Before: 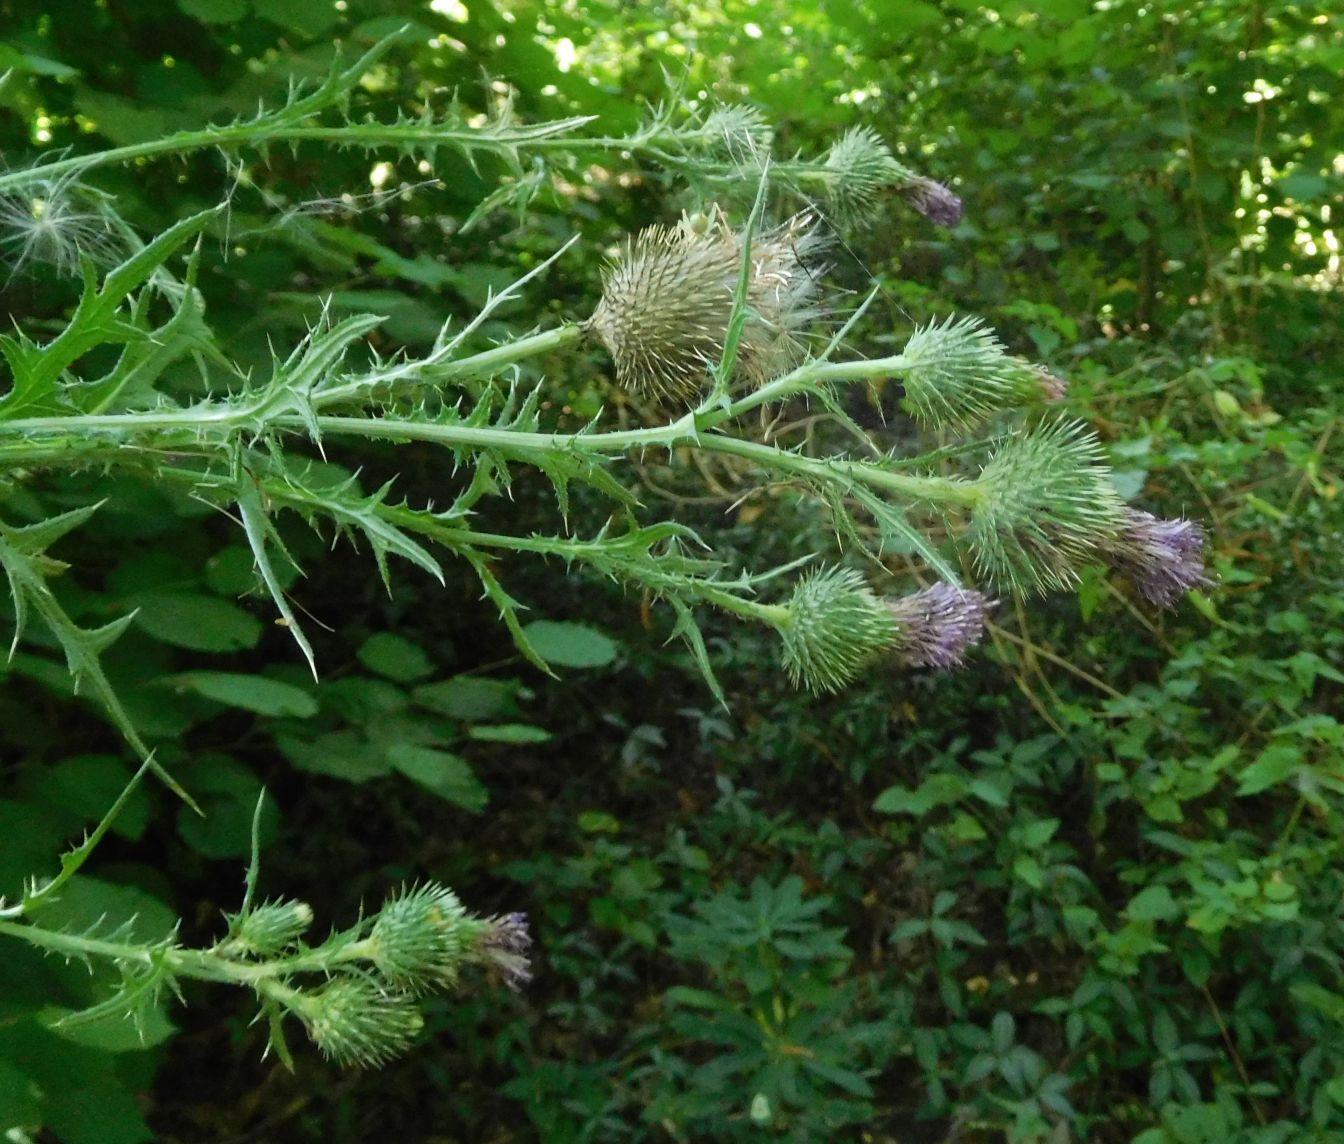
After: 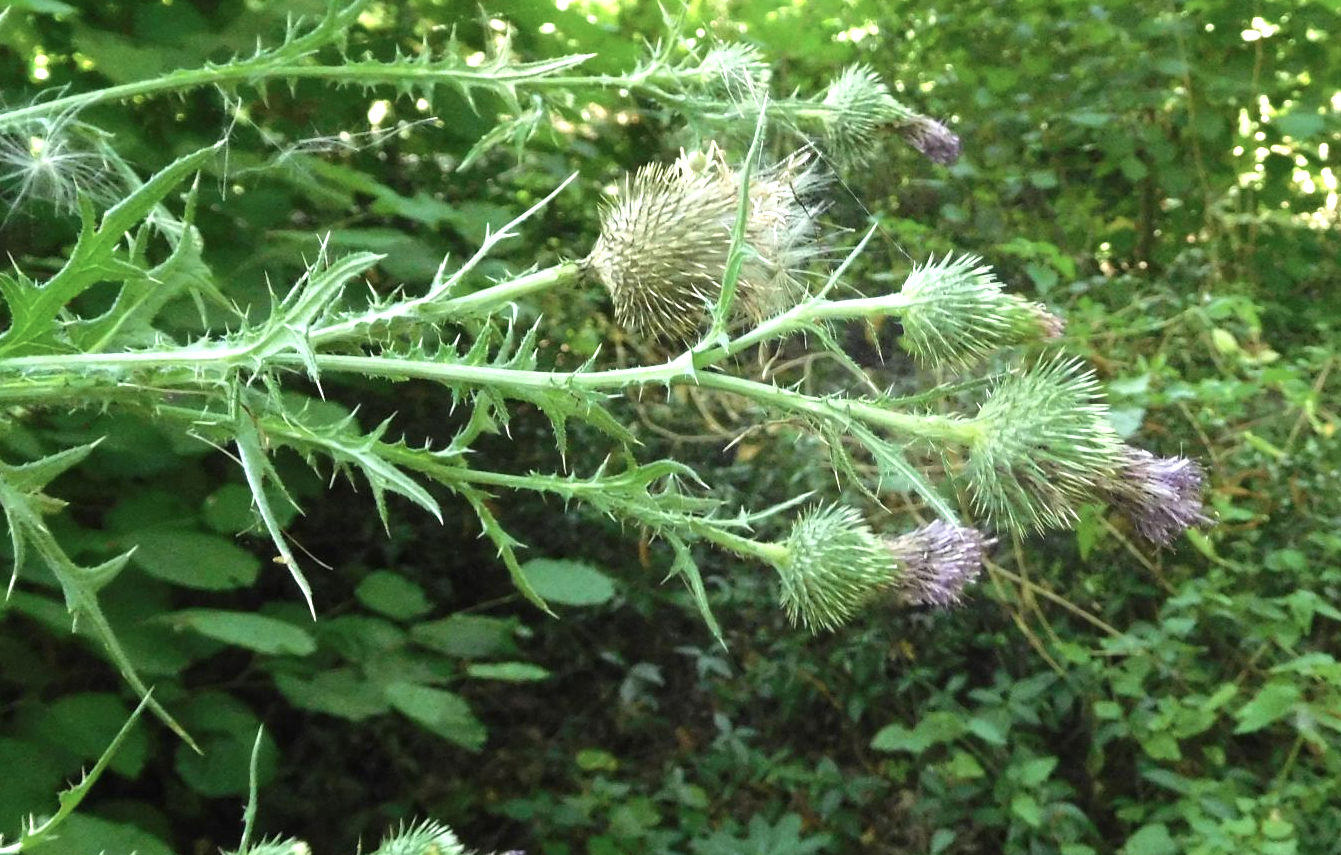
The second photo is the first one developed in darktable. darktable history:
crop: left 0.202%, top 5.473%, bottom 19.784%
color correction: highlights b* -0.033, saturation 0.818
exposure: black level correction 0, exposure 0.896 EV, compensate highlight preservation false
